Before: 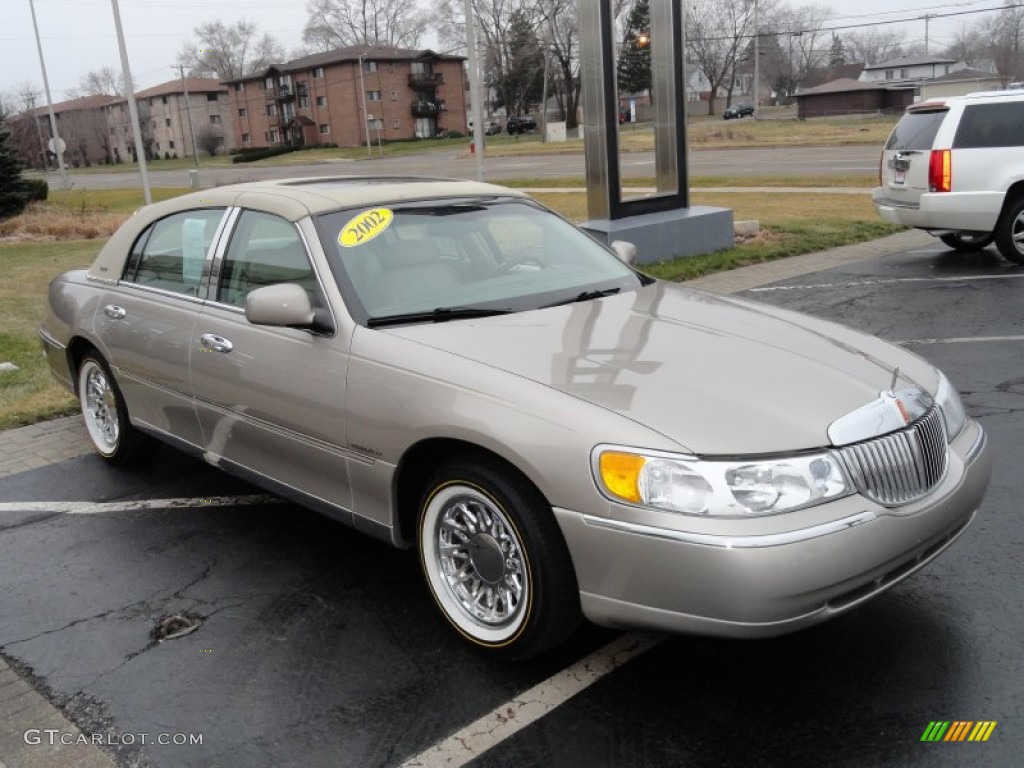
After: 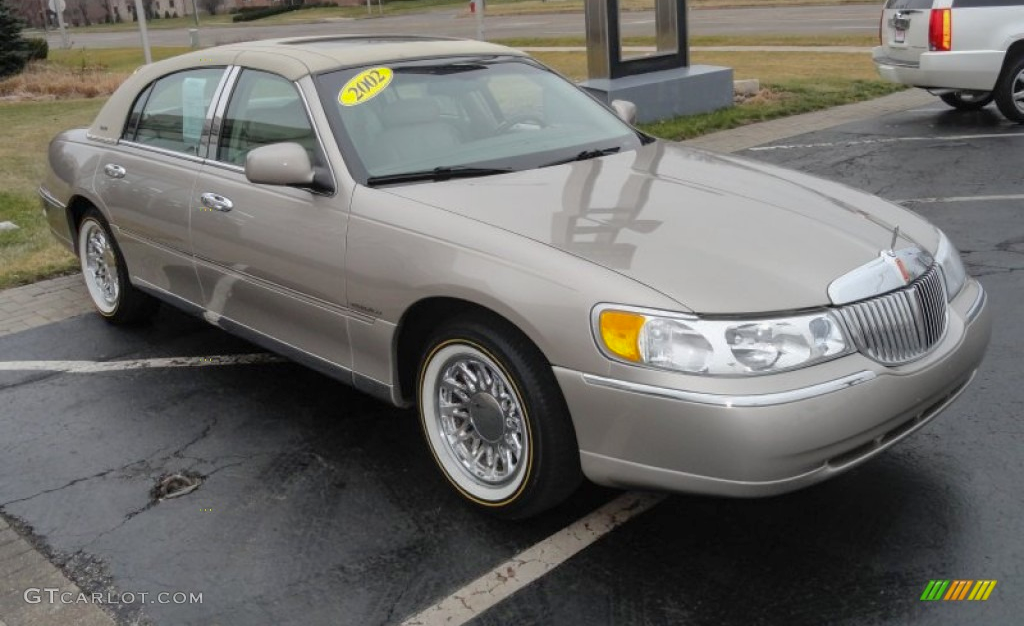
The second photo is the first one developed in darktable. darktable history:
crop and rotate: top 18.375%
shadows and highlights: highlights color adjustment 53.38%
local contrast: detail 110%
